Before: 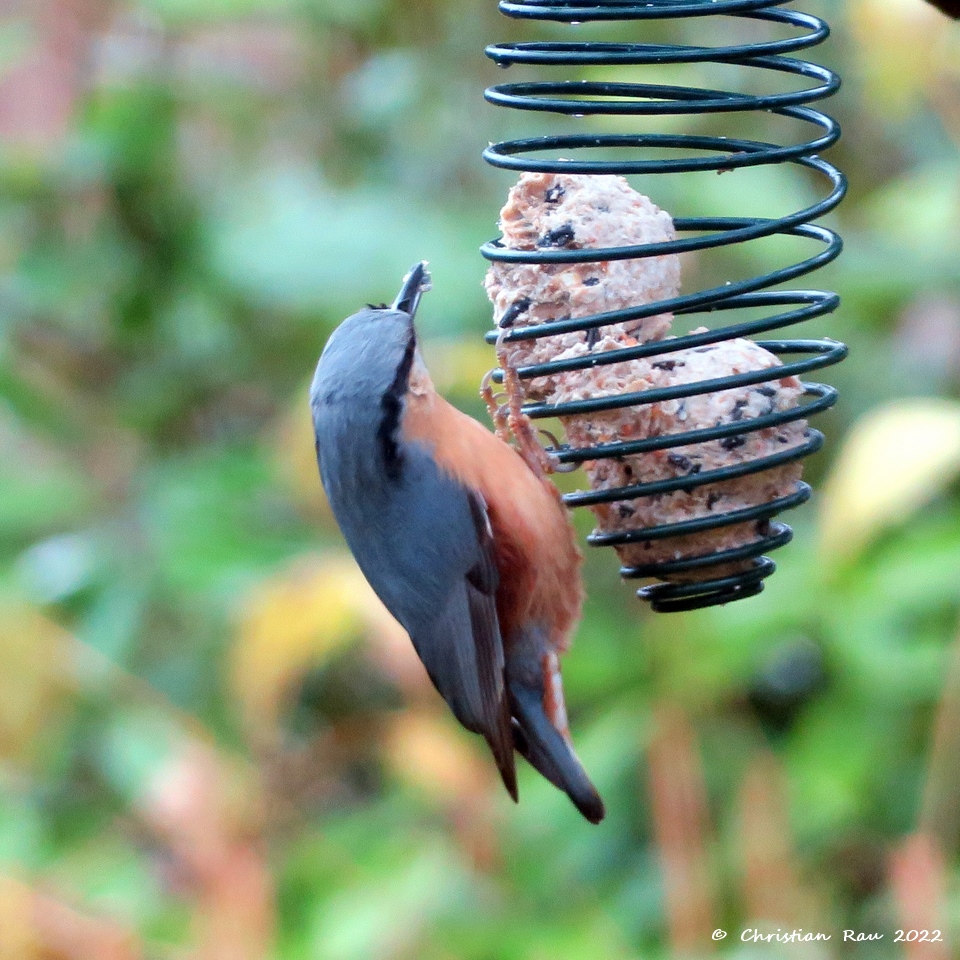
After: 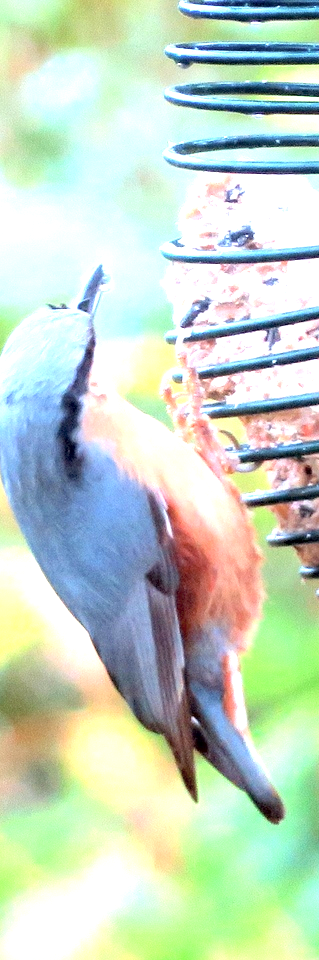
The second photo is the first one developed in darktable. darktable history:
contrast brightness saturation: brightness 0.15
crop: left 33.36%, right 33.36%
exposure: black level correction 0.001, exposure 1.719 EV, compensate exposure bias true, compensate highlight preservation false
